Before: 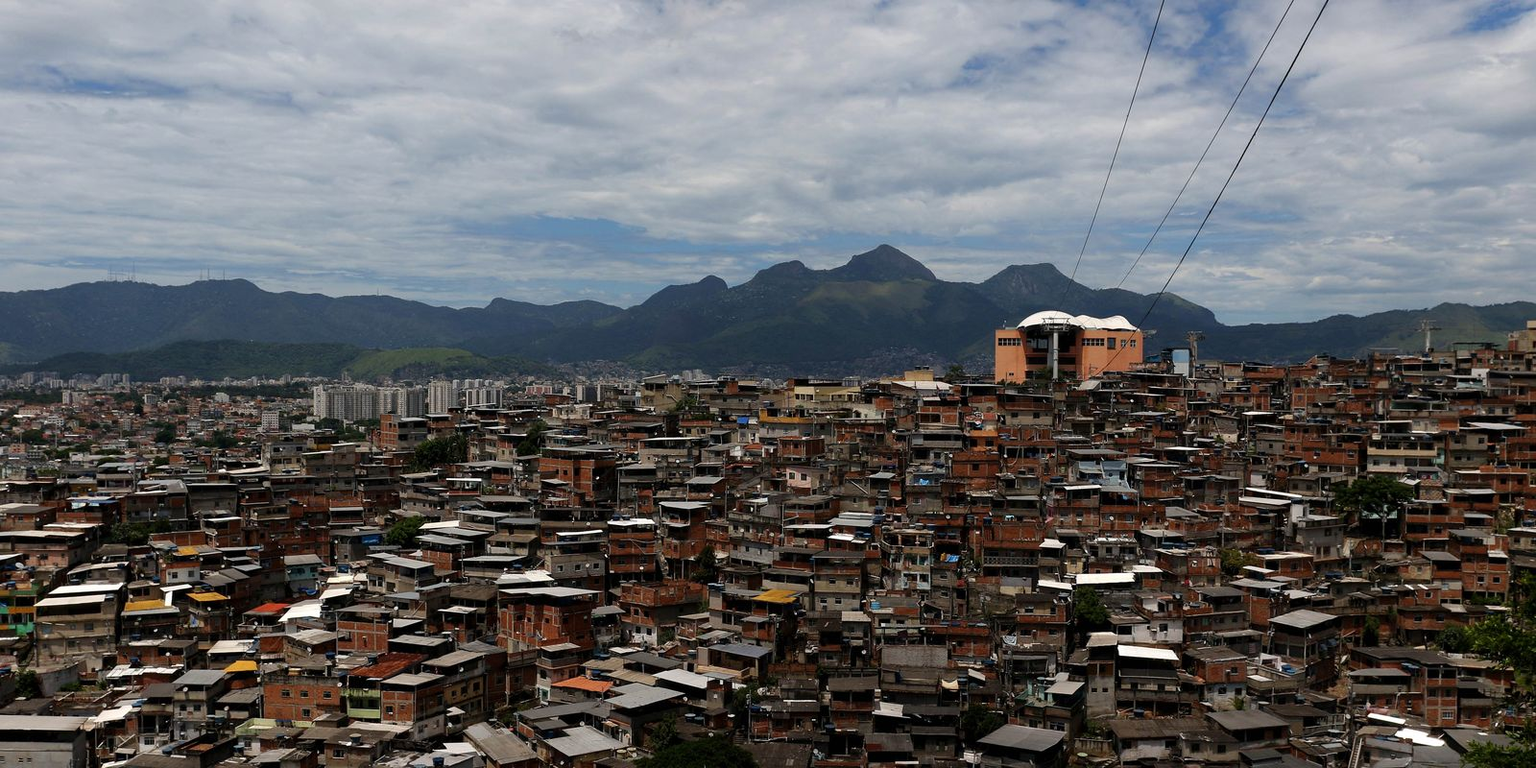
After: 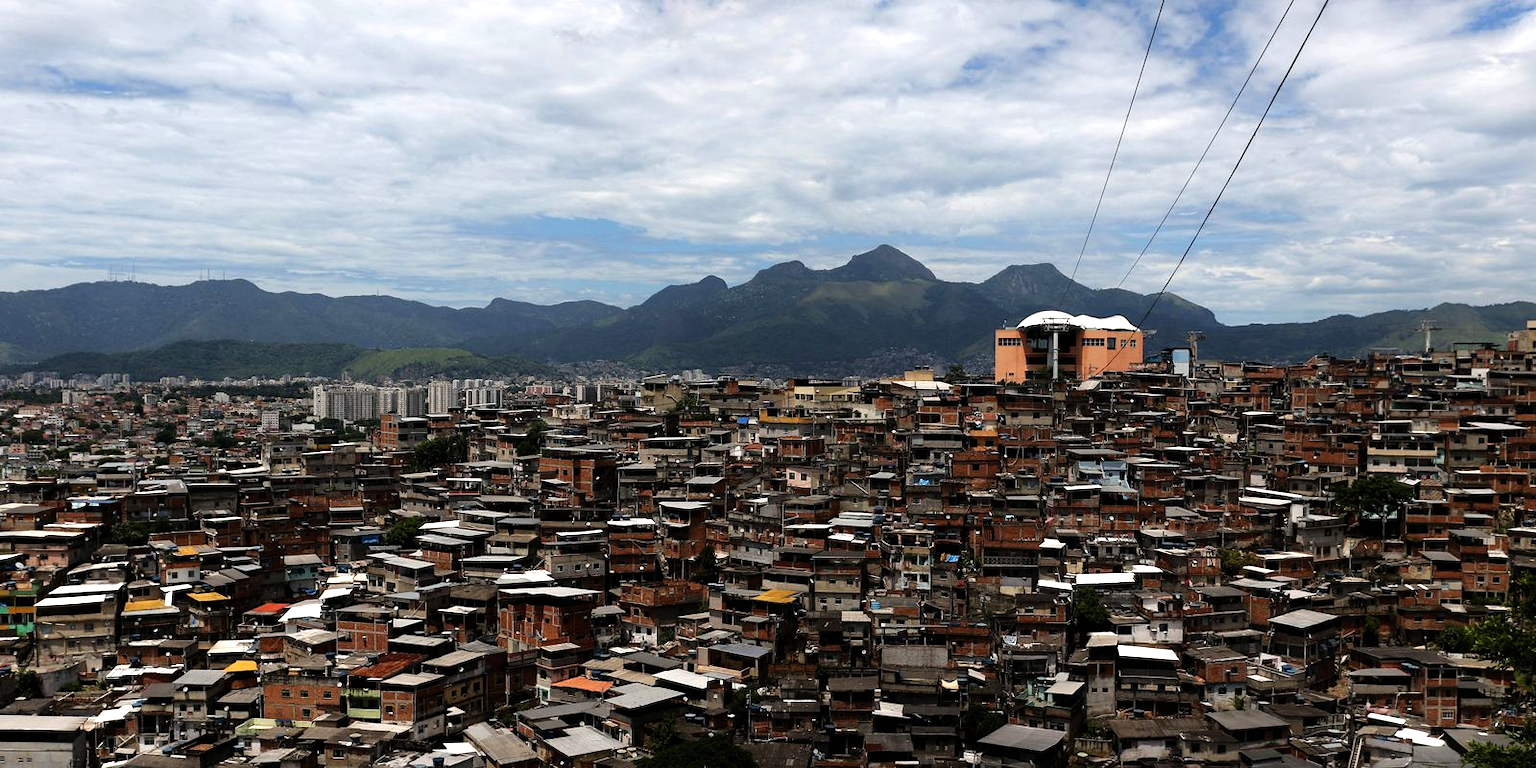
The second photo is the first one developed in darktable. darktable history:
tone equalizer: -8 EV -0.737 EV, -7 EV -0.668 EV, -6 EV -0.563 EV, -5 EV -0.37 EV, -3 EV 0.39 EV, -2 EV 0.6 EV, -1 EV 0.686 EV, +0 EV 0.723 EV
